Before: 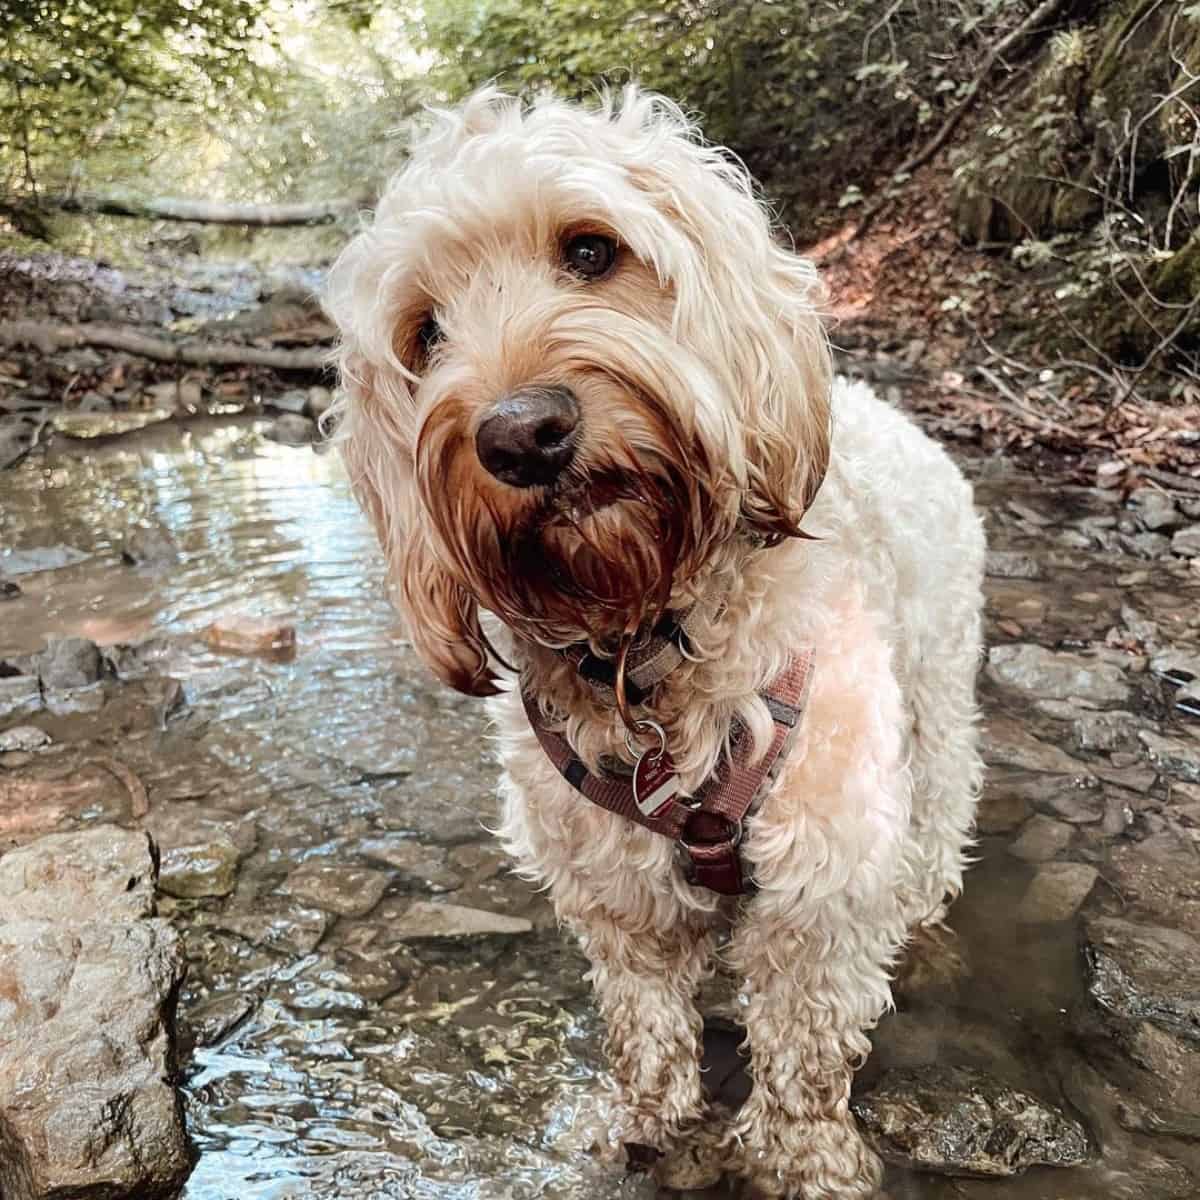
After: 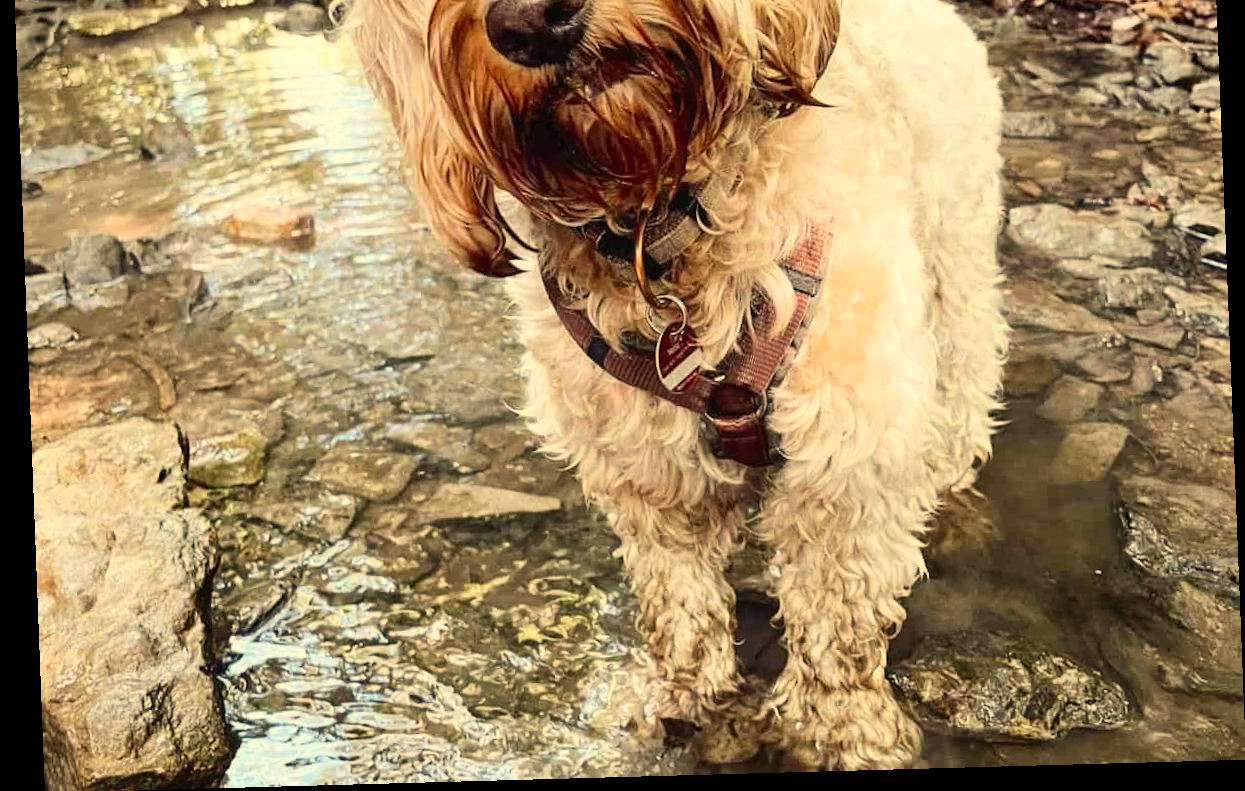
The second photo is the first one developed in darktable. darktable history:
rotate and perspective: rotation -2.22°, lens shift (horizontal) -0.022, automatic cropping off
contrast brightness saturation: contrast 0.2, brightness 0.16, saturation 0.22
crop and rotate: top 36.435%
color correction: highlights a* 2.72, highlights b* 22.8
